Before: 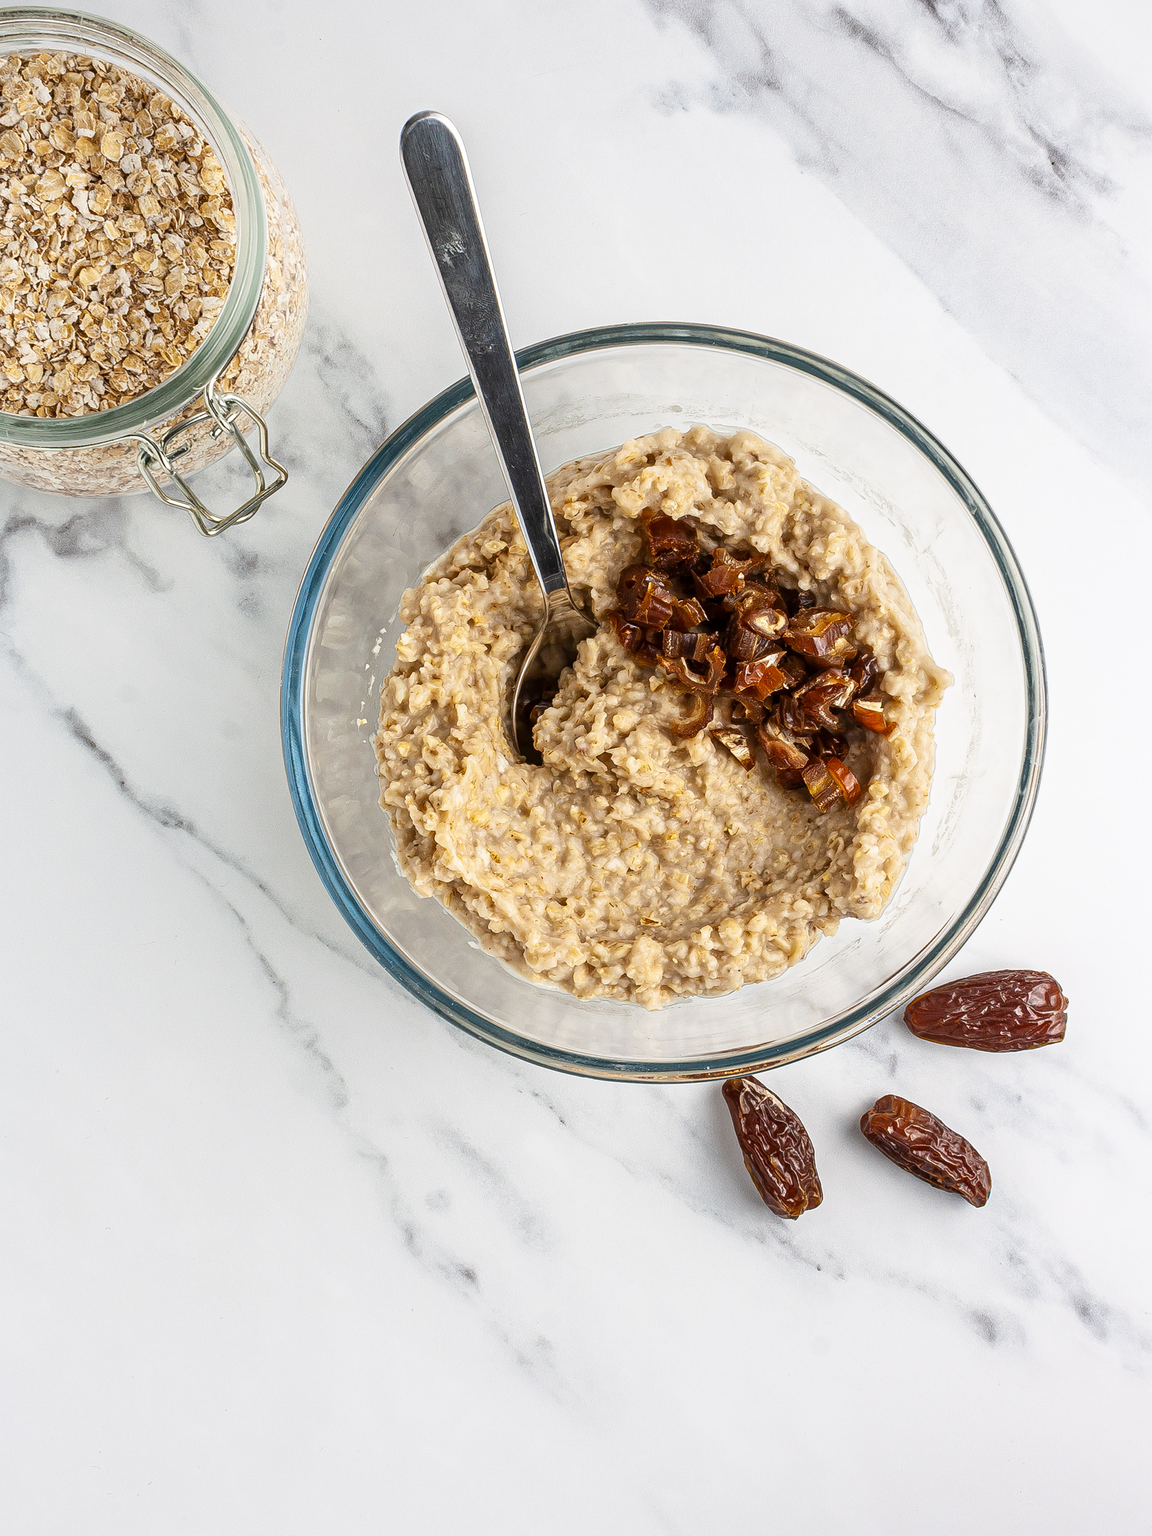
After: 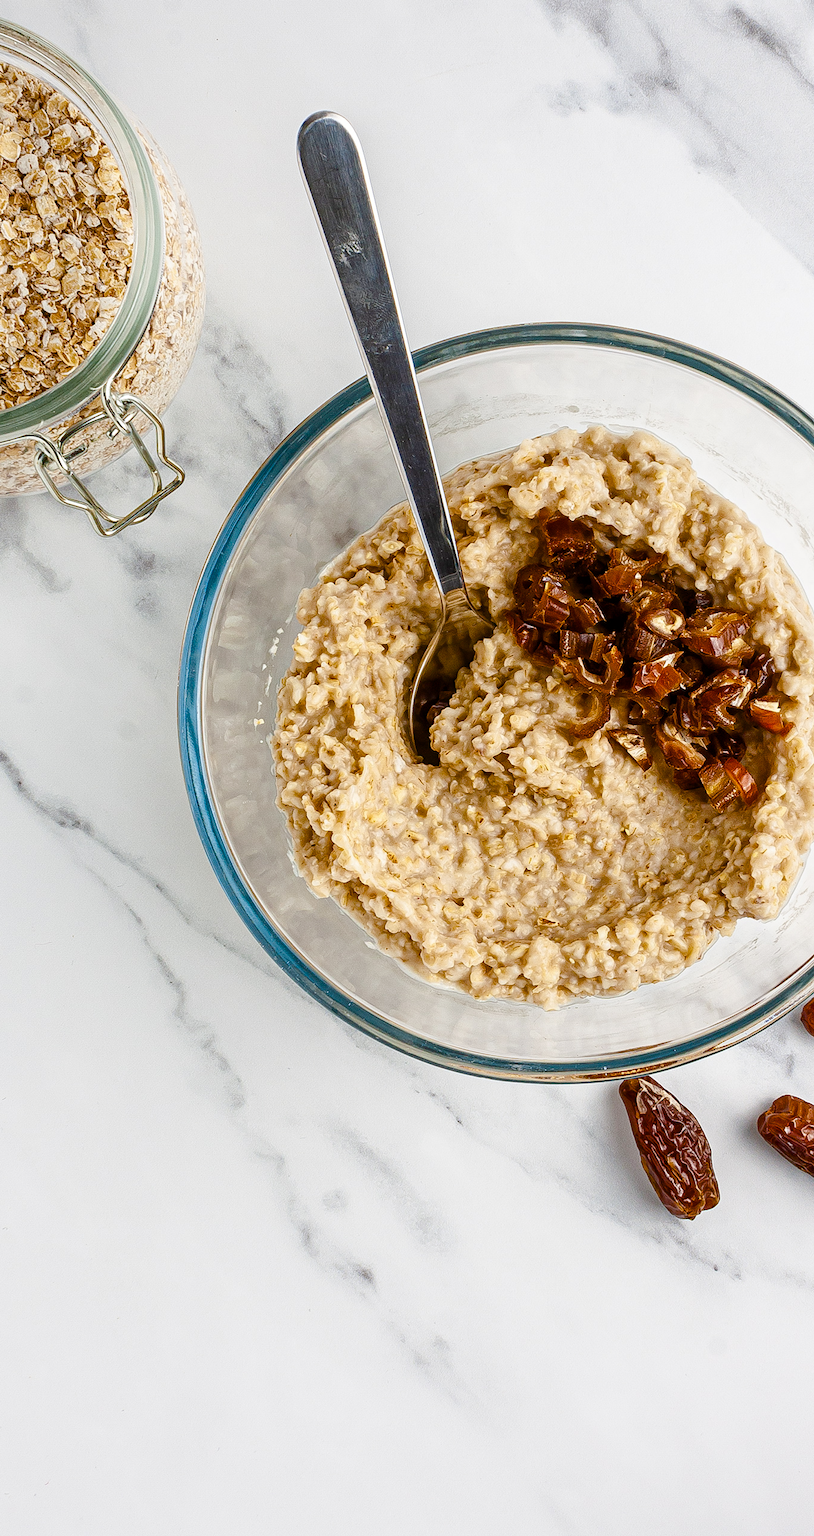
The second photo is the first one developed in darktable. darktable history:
color balance rgb: perceptual saturation grading › global saturation 24.812%, perceptual saturation grading › highlights -50.7%, perceptual saturation grading › mid-tones 19.147%, perceptual saturation grading › shadows 61.001%, global vibrance 20%
crop and rotate: left 8.977%, right 20.326%
